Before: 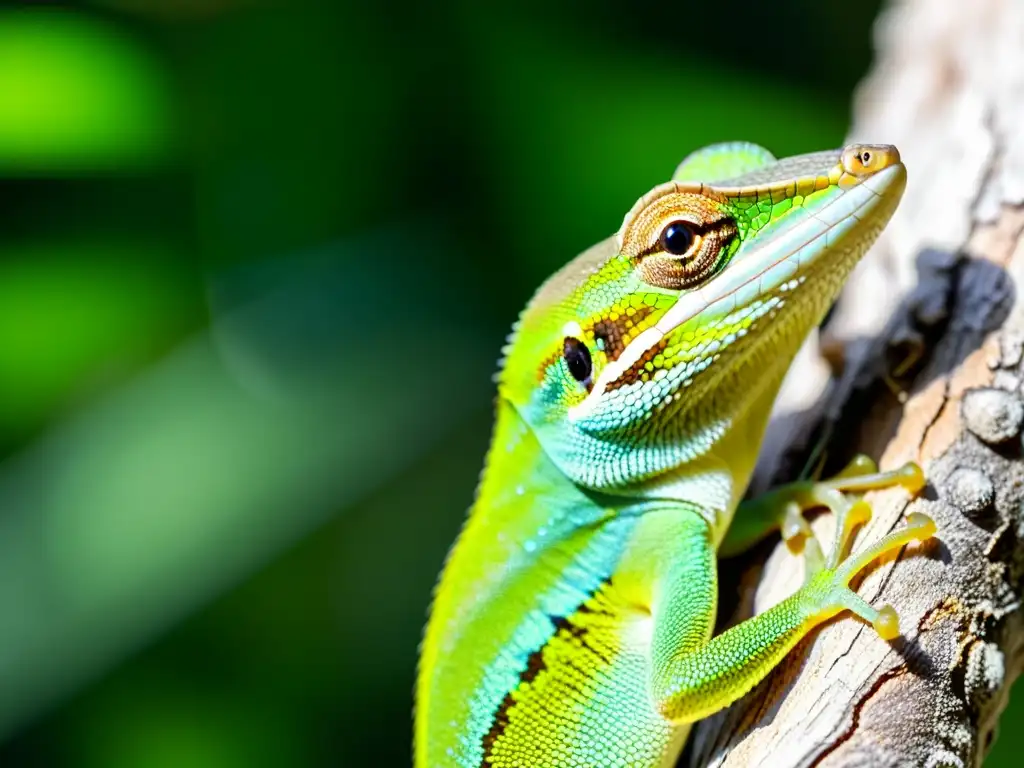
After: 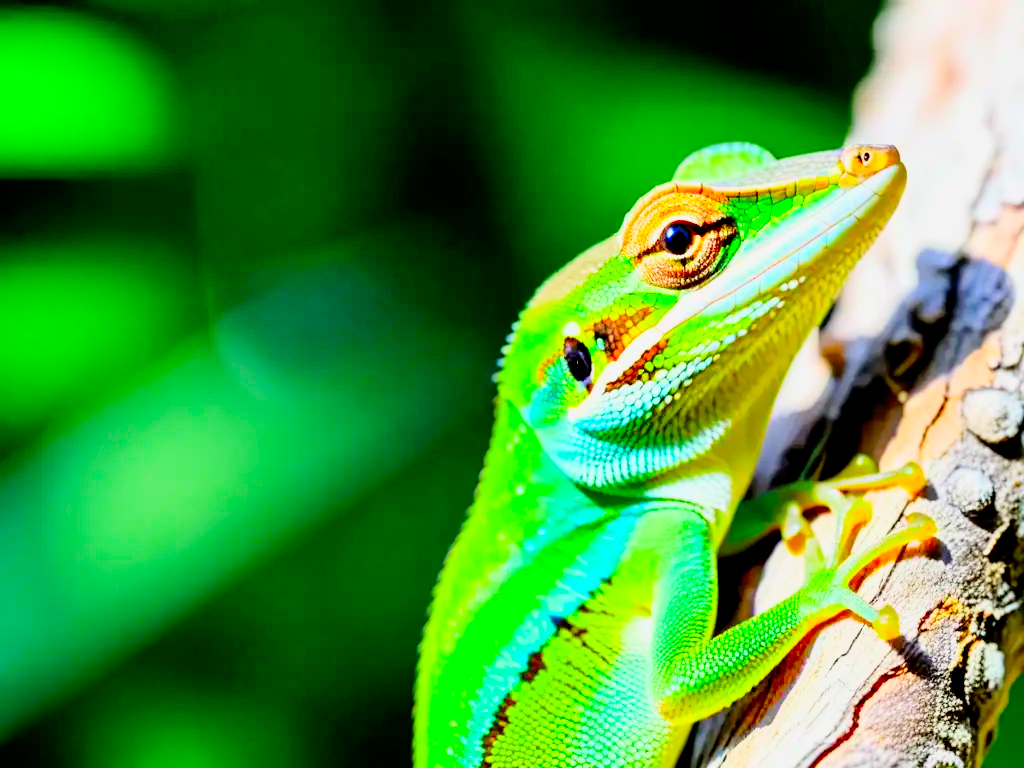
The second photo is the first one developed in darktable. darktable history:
exposure: black level correction 0, exposure 1.107 EV, compensate exposure bias true, compensate highlight preservation false
filmic rgb: black relative exposure -4.68 EV, white relative exposure 4.8 EV, hardness 2.35, latitude 36.35%, contrast 1.041, highlights saturation mix 0.736%, shadows ↔ highlights balance 1.25%
shadows and highlights: on, module defaults
contrast brightness saturation: contrast 0.26, brightness 0.017, saturation 0.857
